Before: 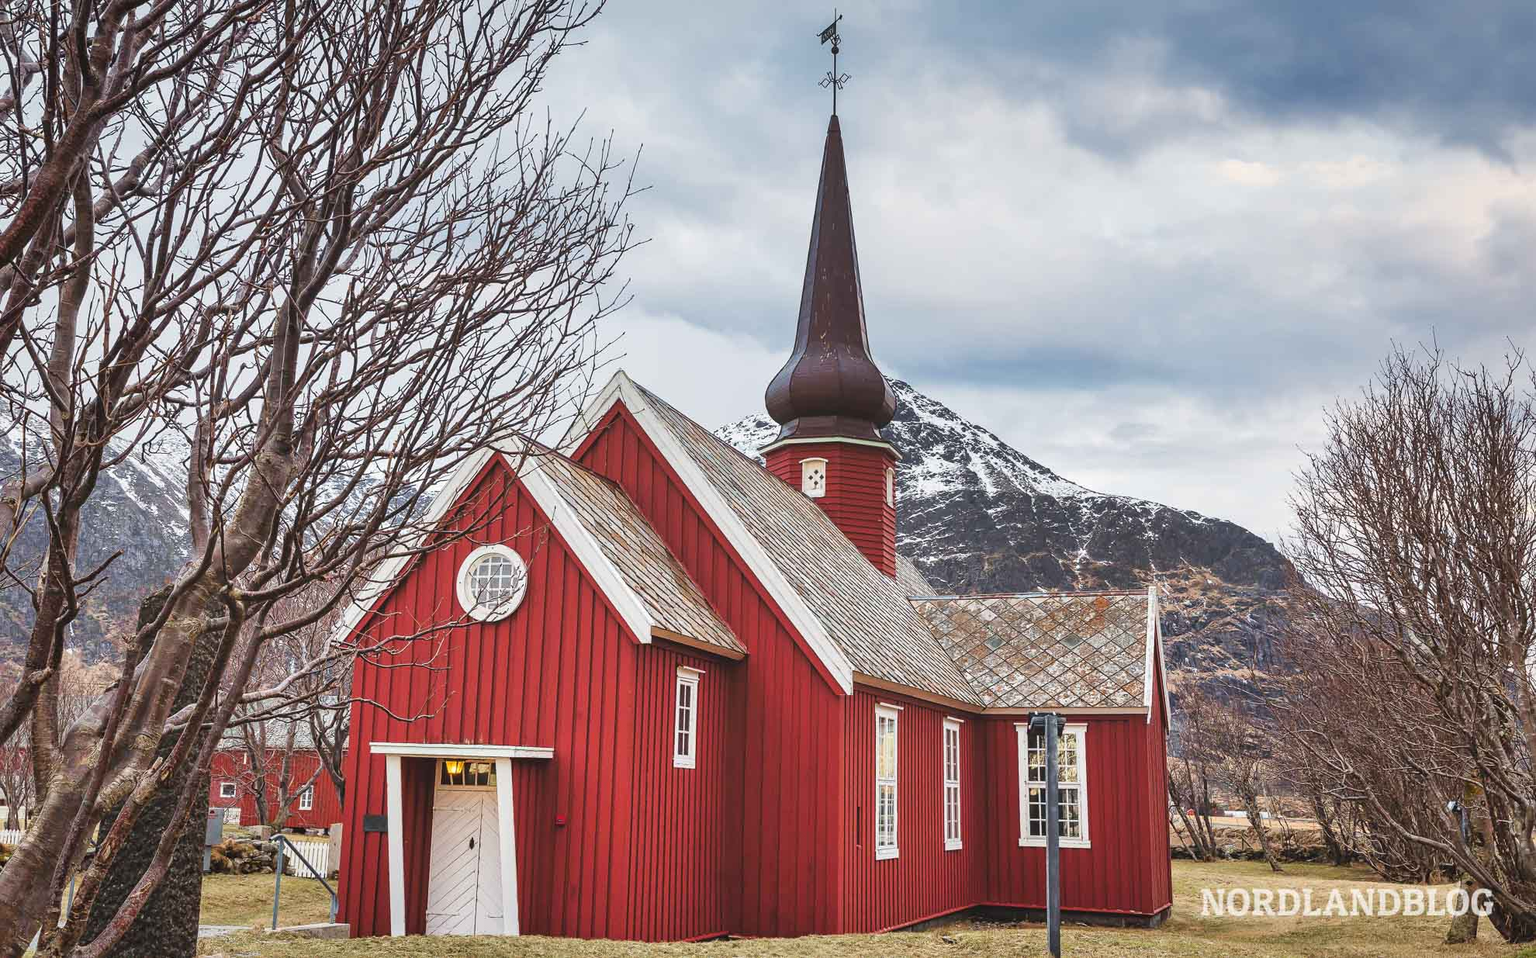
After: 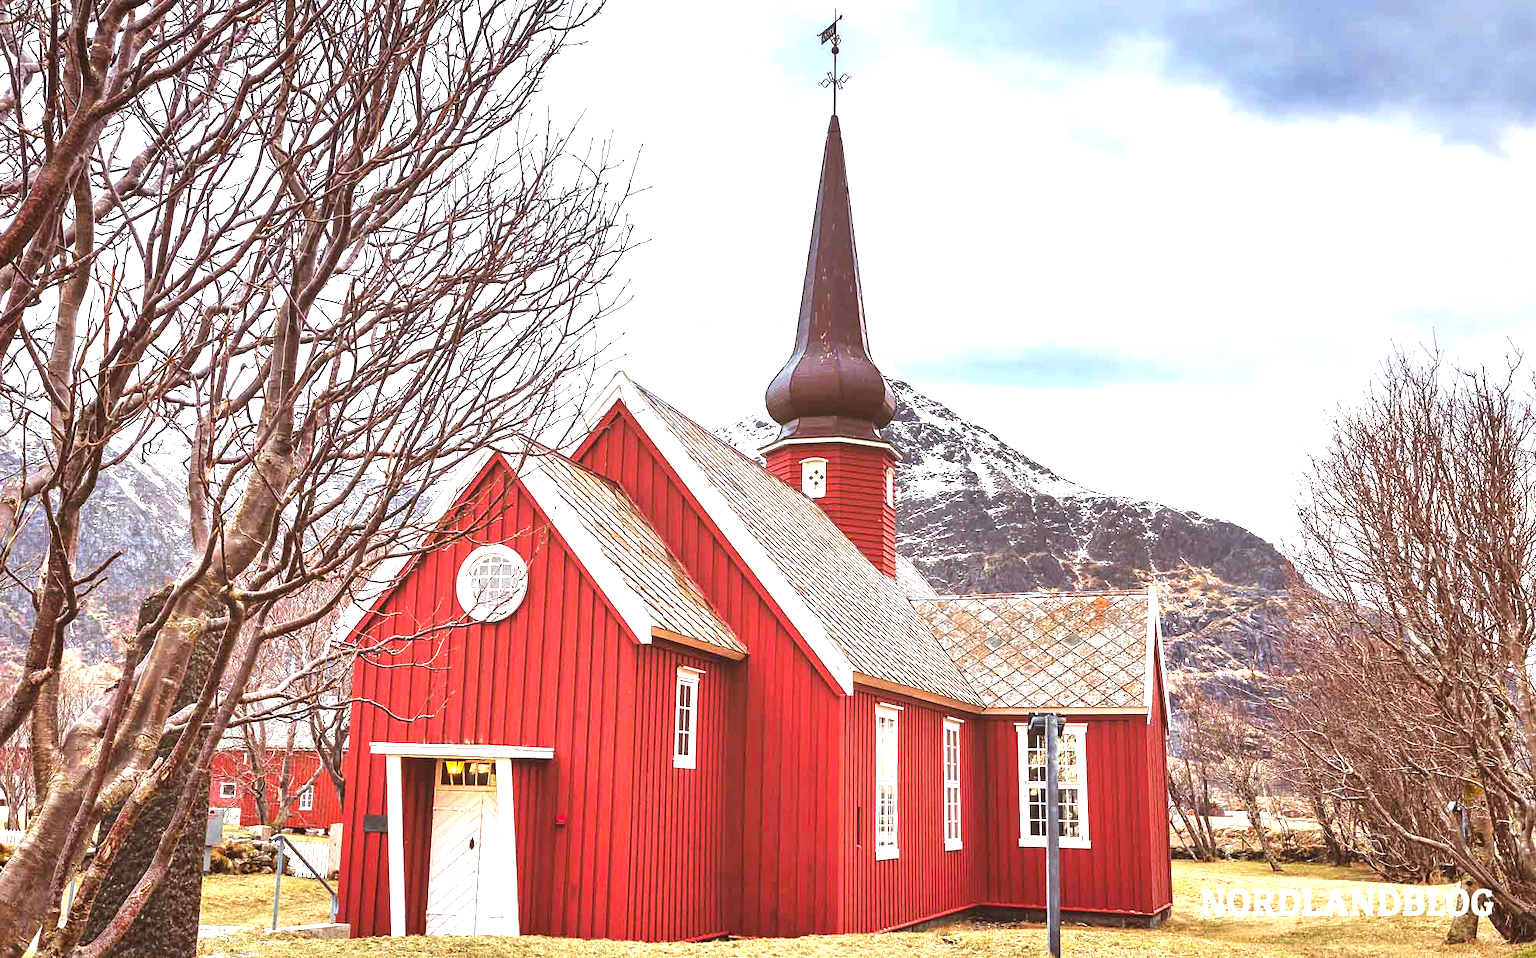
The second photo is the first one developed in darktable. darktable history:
exposure: exposure 1.25 EV, compensate exposure bias true, compensate highlight preservation false
rgb levels: mode RGB, independent channels, levels [[0, 0.5, 1], [0, 0.521, 1], [0, 0.536, 1]]
